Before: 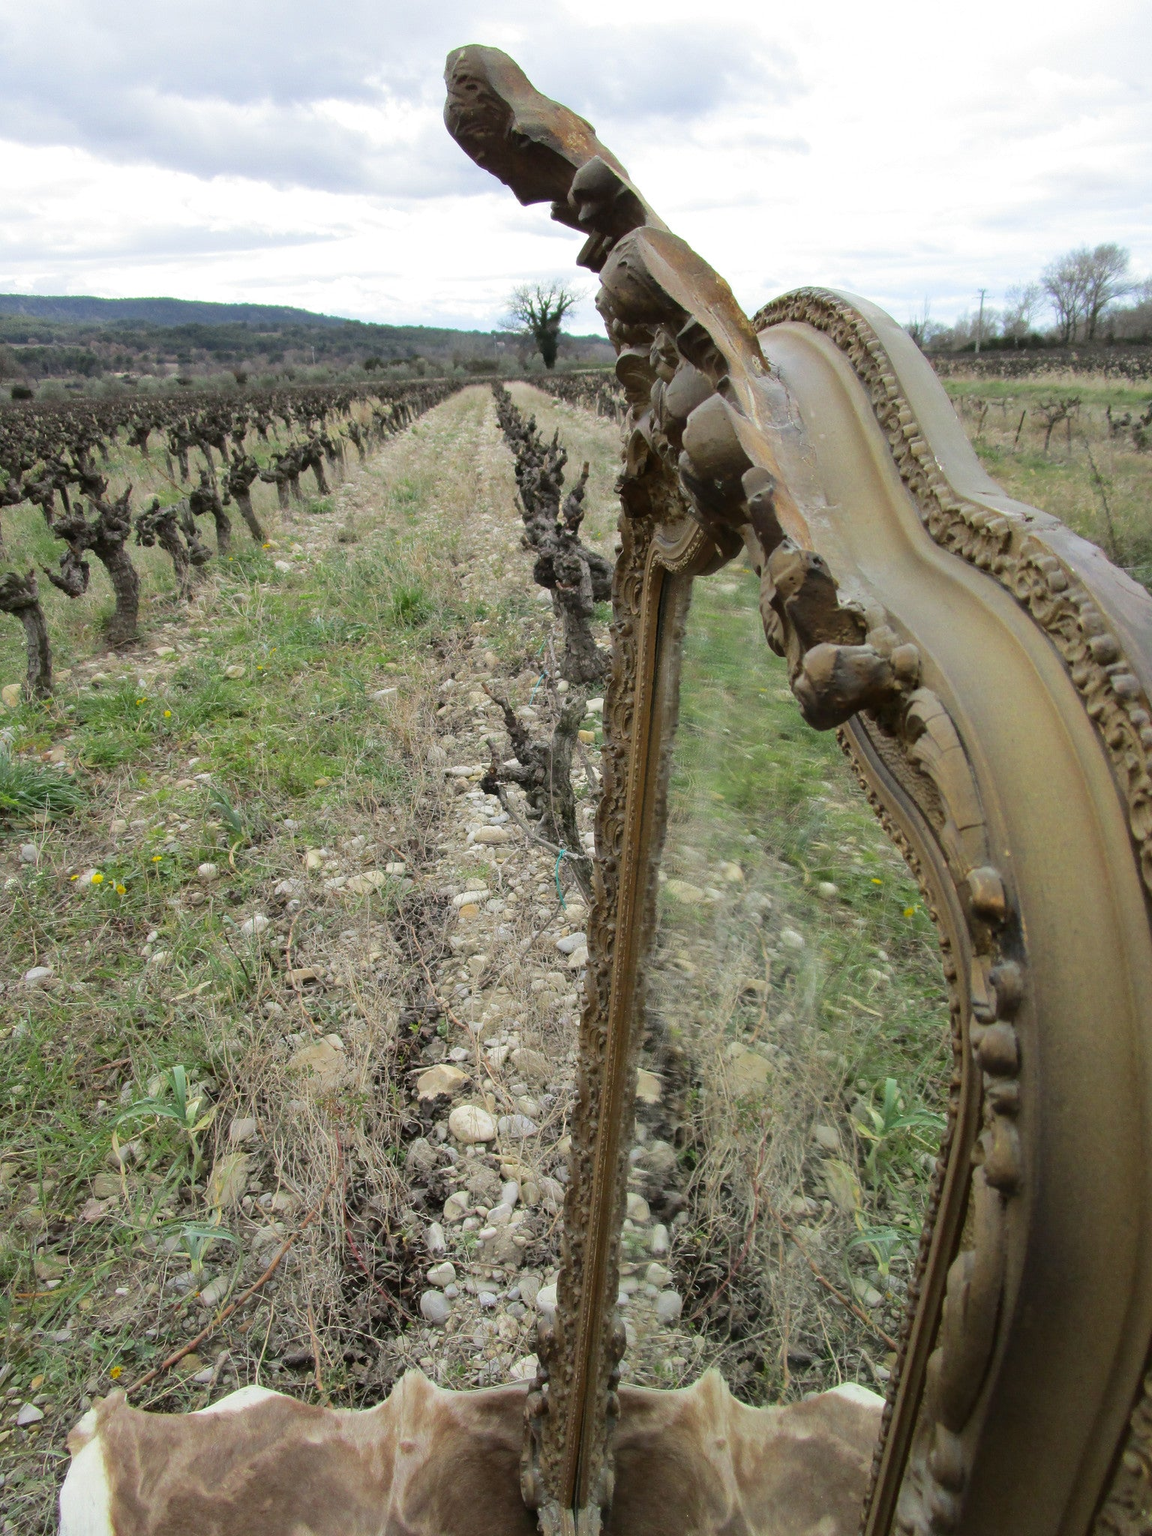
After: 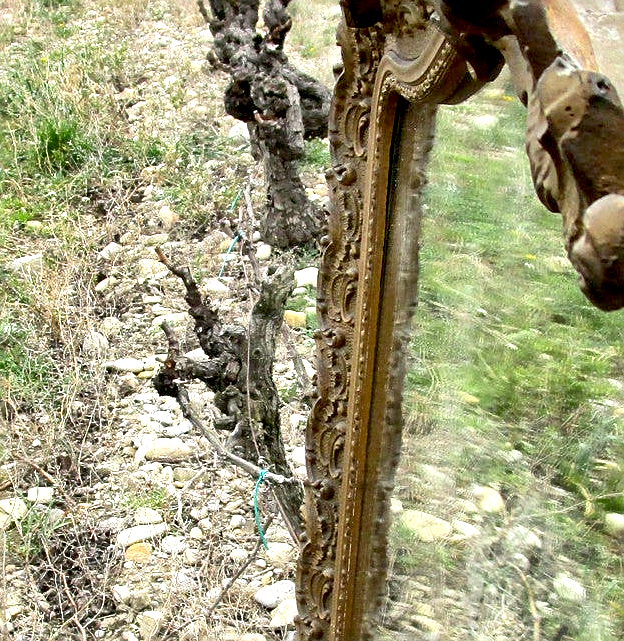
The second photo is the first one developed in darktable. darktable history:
sharpen: on, module defaults
shadows and highlights: soften with gaussian
local contrast: mode bilateral grid, contrast 19, coarseness 50, detail 150%, midtone range 0.2
crop: left 31.766%, top 32.384%, right 27.58%, bottom 36.293%
exposure: black level correction 0.011, exposure 1.082 EV, compensate highlight preservation false
color calibration: illuminant same as pipeline (D50), adaptation XYZ, x 0.346, y 0.357, temperature 5016.81 K
